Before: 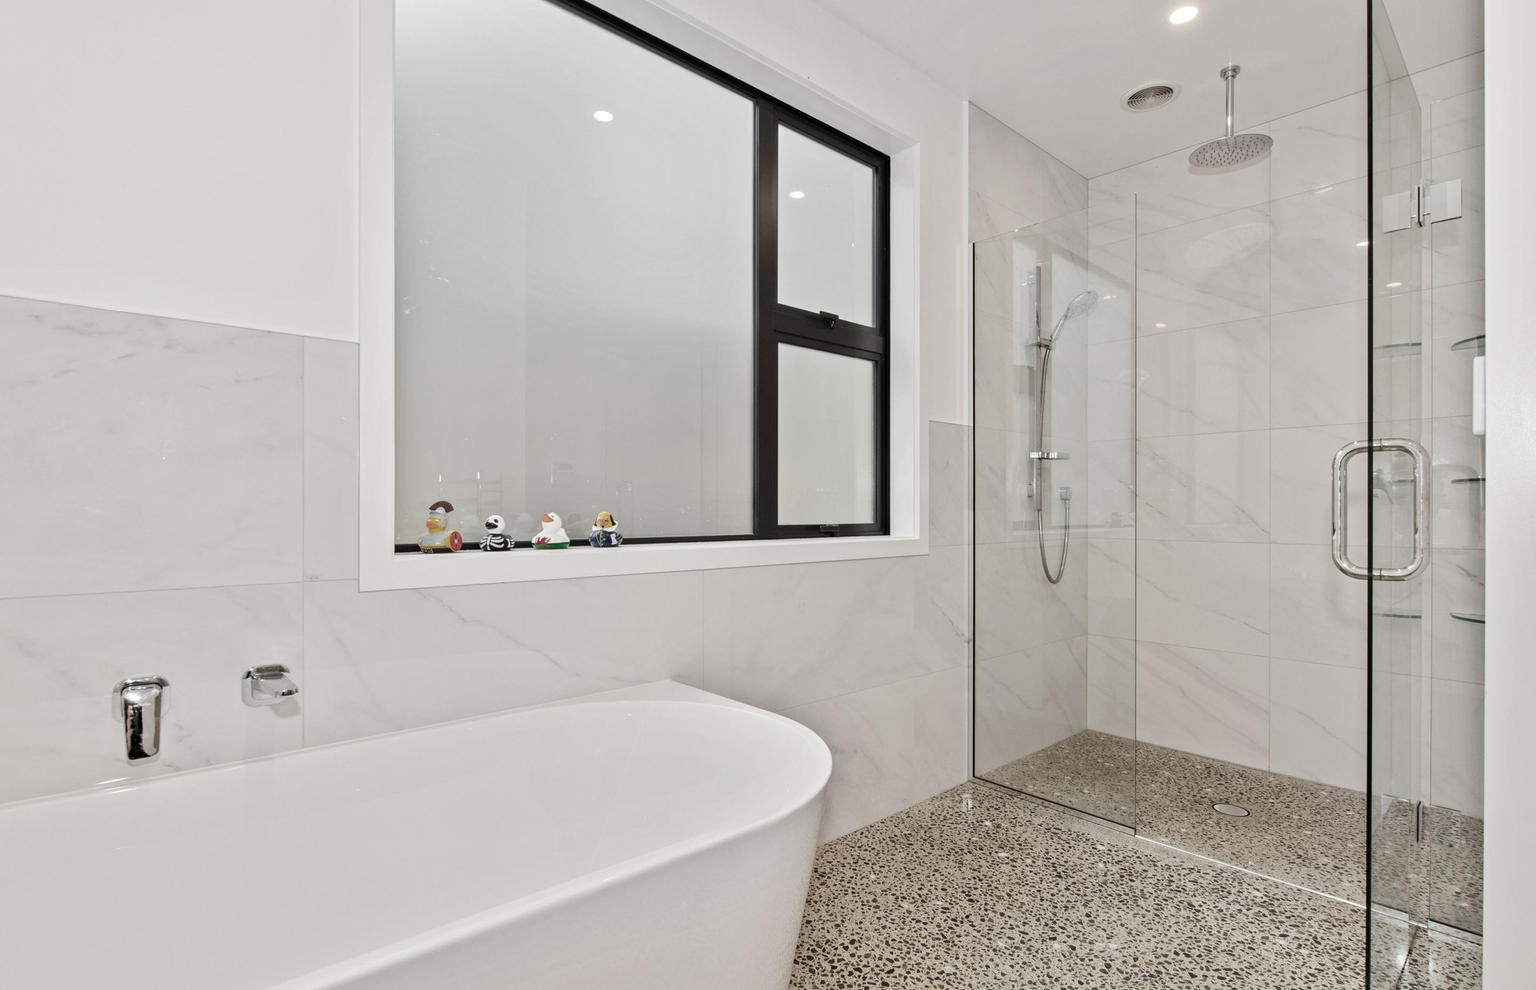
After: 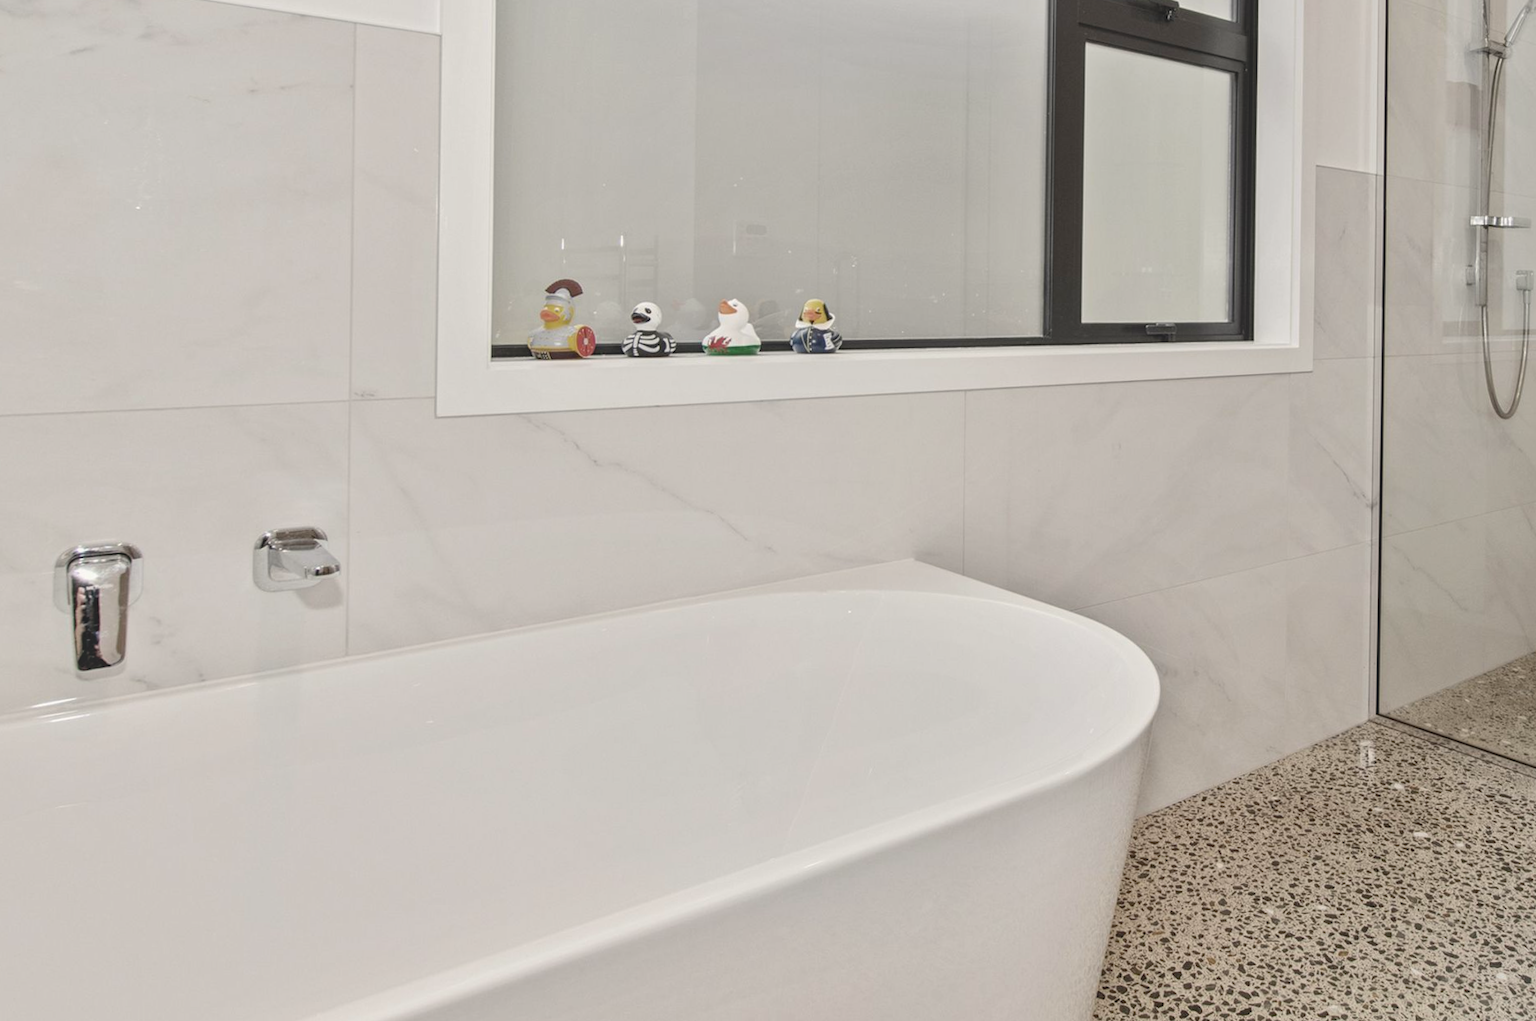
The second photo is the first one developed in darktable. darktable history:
color calibration: x 0.34, y 0.355, temperature 5175.31 K, gamut compression 0.98
local contrast: highlights 45%, shadows 4%, detail 100%
crop and rotate: angle -0.759°, left 3.954%, top 31.525%, right 29.711%
levels: mode automatic, levels [0, 0.43, 0.984]
